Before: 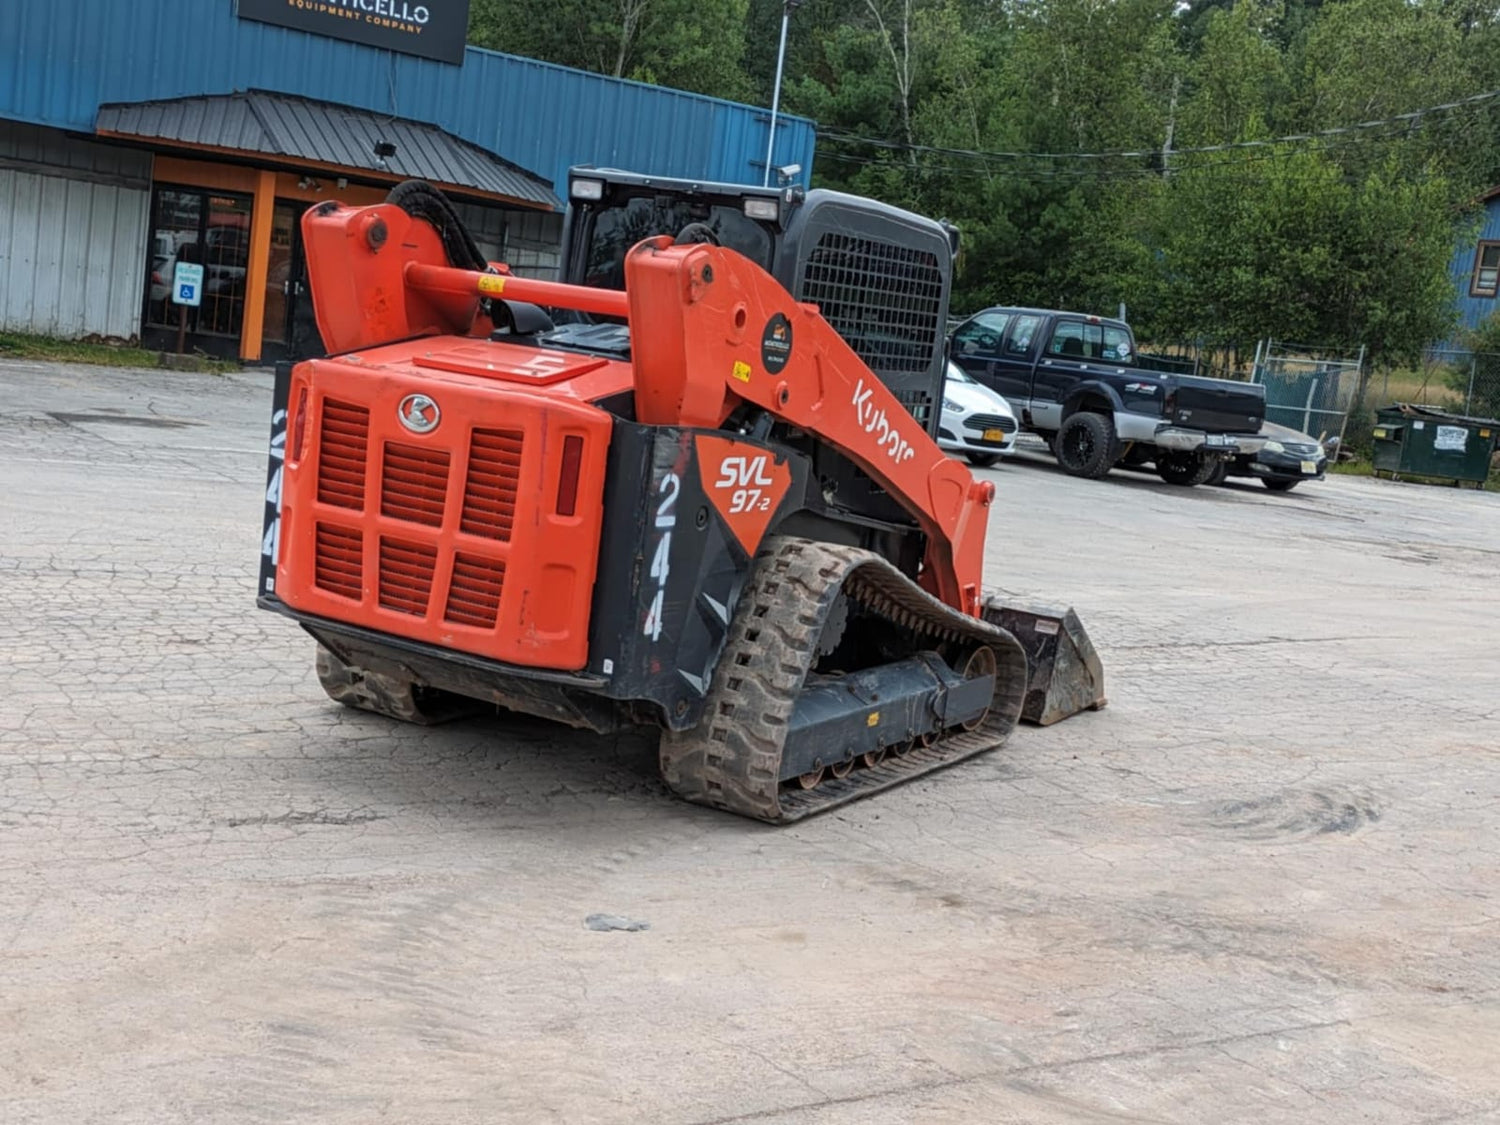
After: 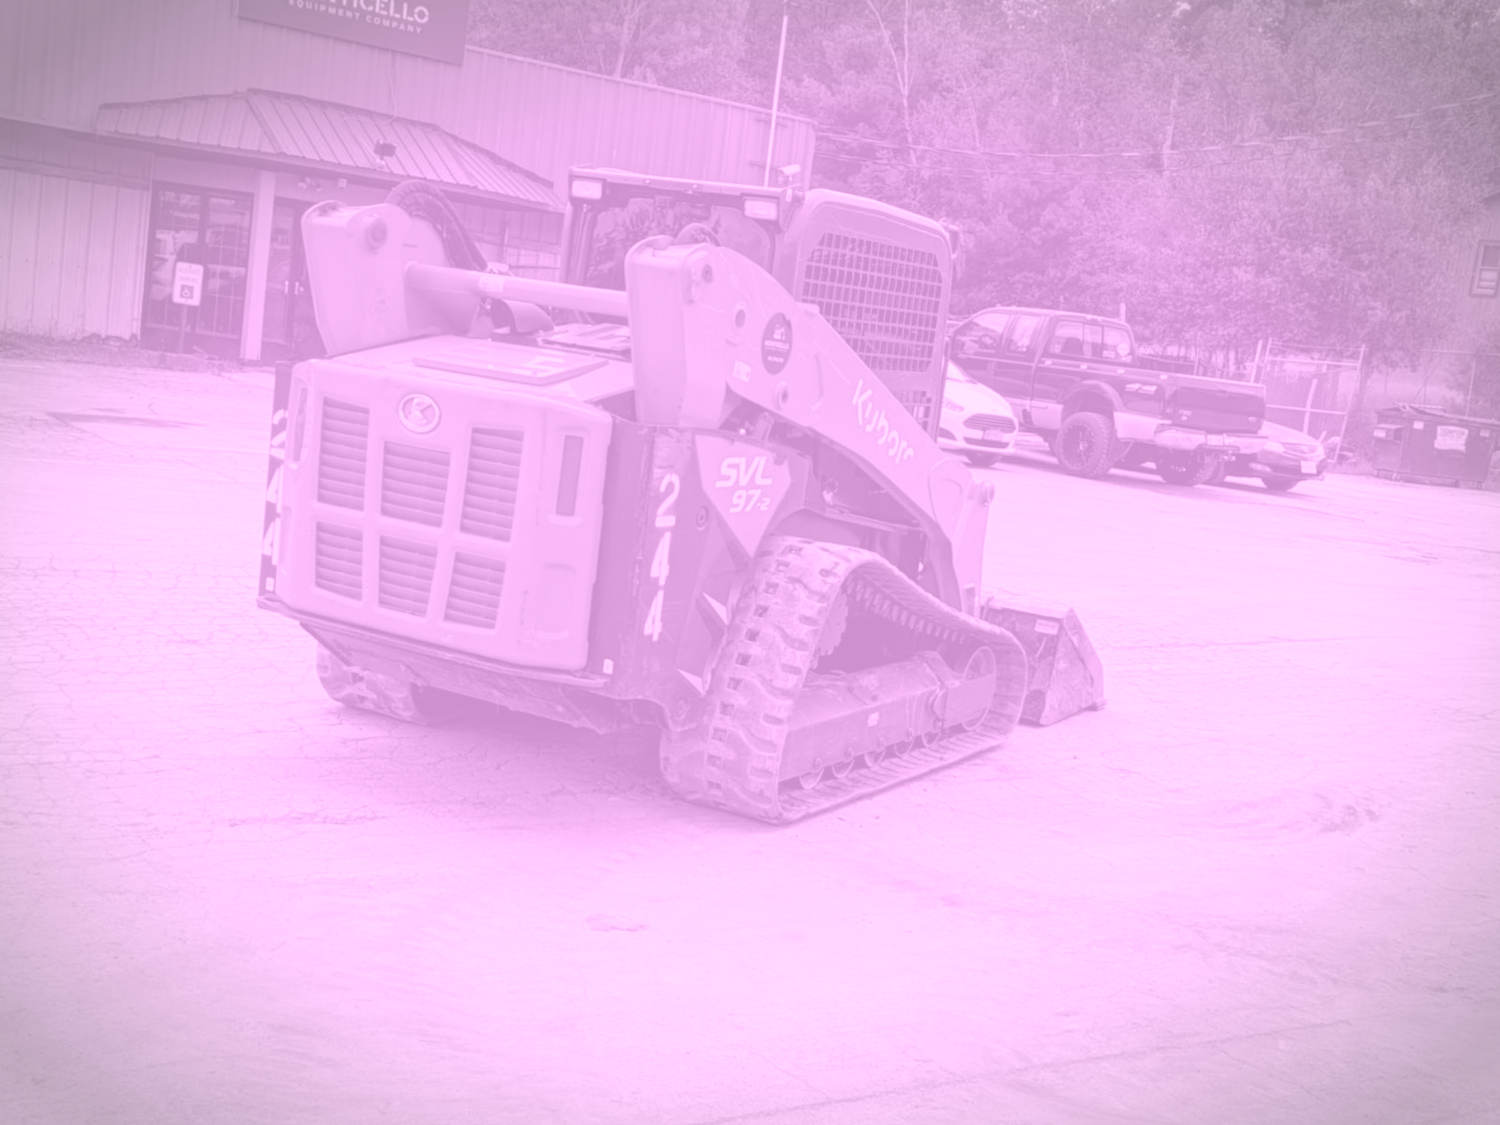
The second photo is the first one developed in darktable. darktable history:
colorize: hue 331.2°, saturation 69%, source mix 30.28%, lightness 69.02%, version 1
vignetting: automatic ratio true
